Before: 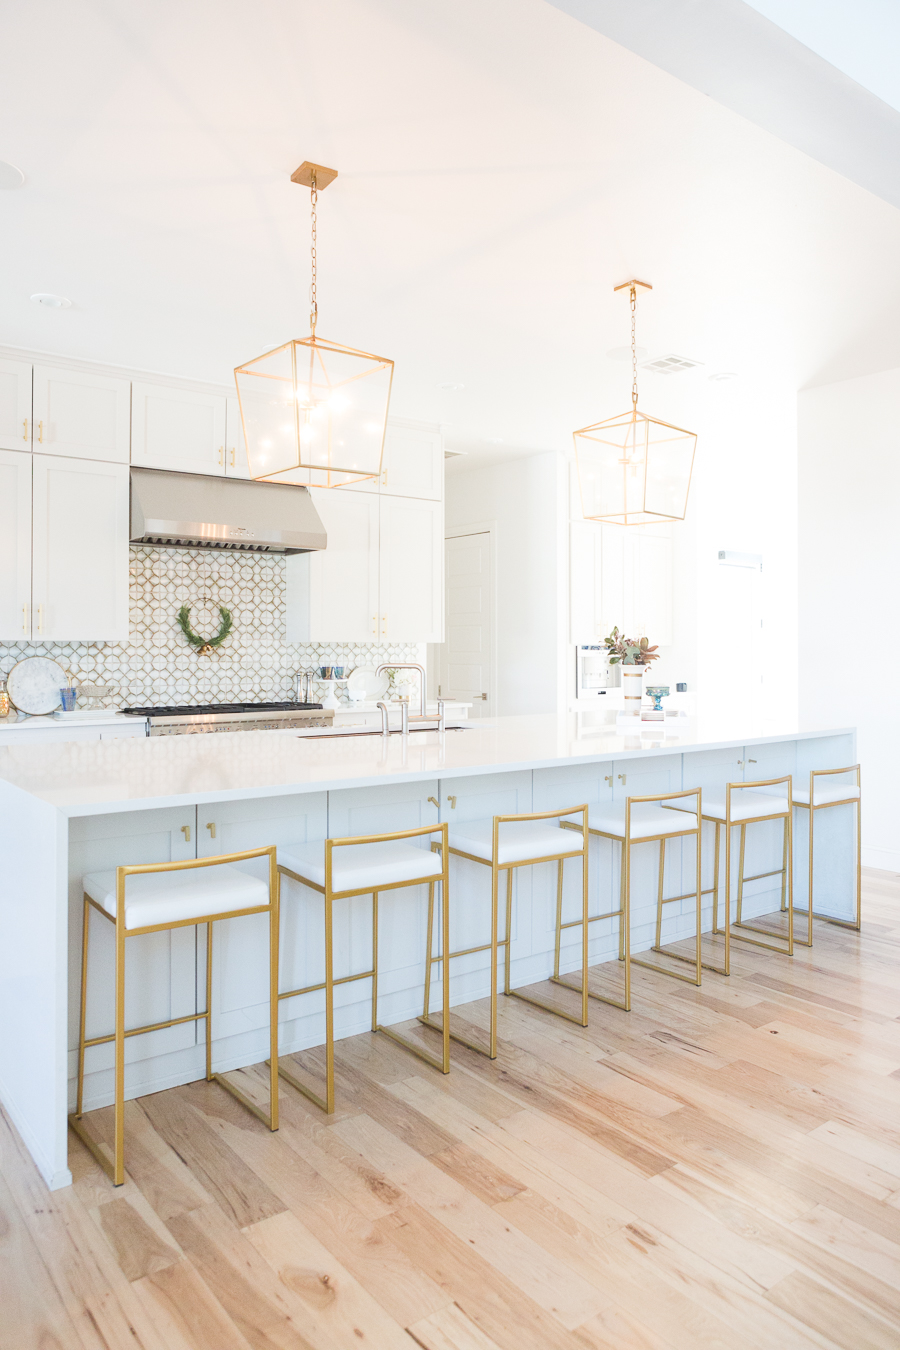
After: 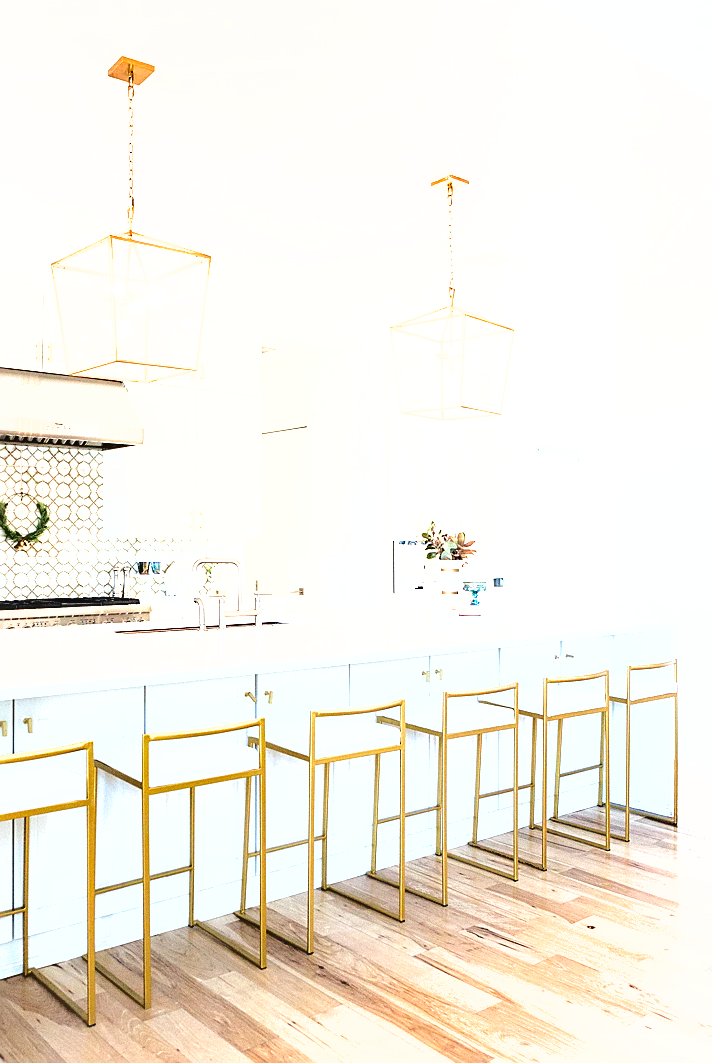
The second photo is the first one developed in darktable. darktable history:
crop and rotate: left 20.357%, top 7.79%, right 0.495%, bottom 13.458%
exposure: black level correction -0.042, exposure 0.061 EV, compensate highlight preservation false
sharpen: on, module defaults
tone equalizer: -8 EV -0.746 EV, -7 EV -0.711 EV, -6 EV -0.568 EV, -5 EV -0.381 EV, -3 EV 0.365 EV, -2 EV 0.6 EV, -1 EV 0.677 EV, +0 EV 0.773 EV
contrast brightness saturation: contrast 0.082, saturation 0.204
shadows and highlights: soften with gaussian
tone curve: curves: ch0 [(0, 0) (0.003, 0.007) (0.011, 0.008) (0.025, 0.007) (0.044, 0.009) (0.069, 0.012) (0.1, 0.02) (0.136, 0.035) (0.177, 0.06) (0.224, 0.104) (0.277, 0.16) (0.335, 0.228) (0.399, 0.308) (0.468, 0.418) (0.543, 0.525) (0.623, 0.635) (0.709, 0.723) (0.801, 0.802) (0.898, 0.889) (1, 1)], color space Lab, independent channels, preserve colors none
